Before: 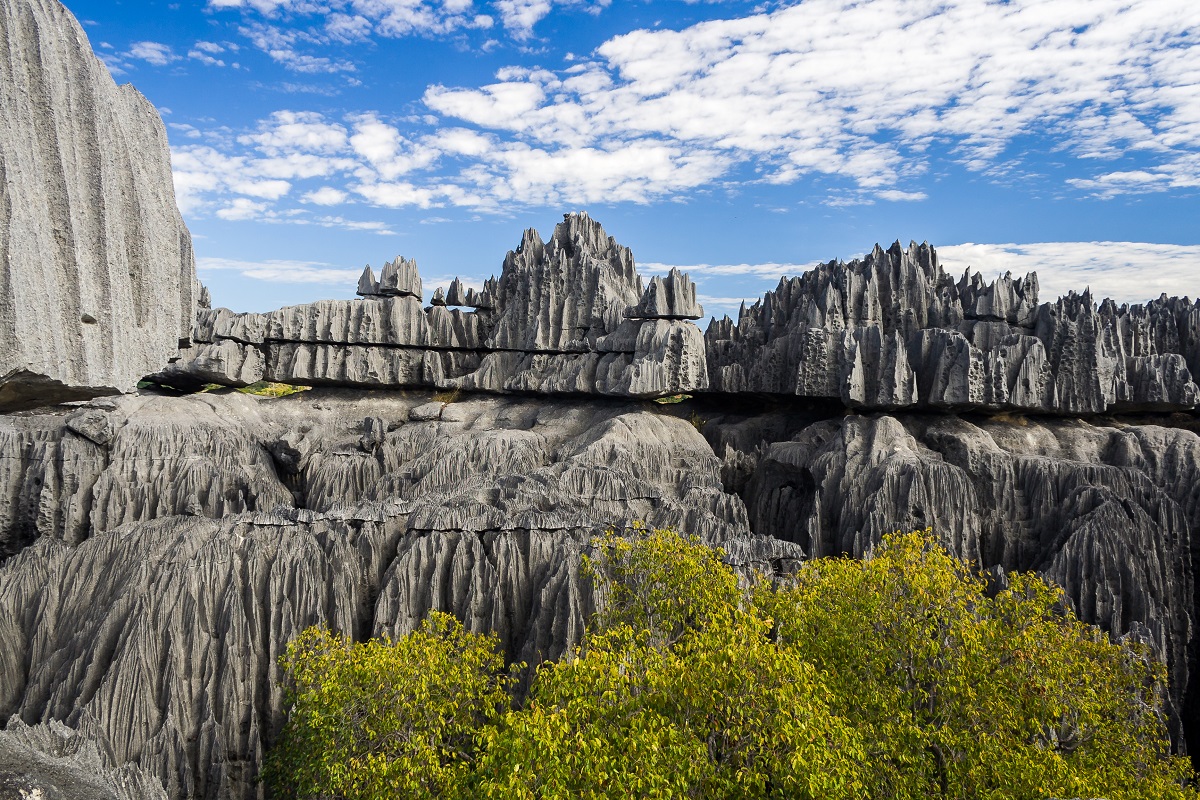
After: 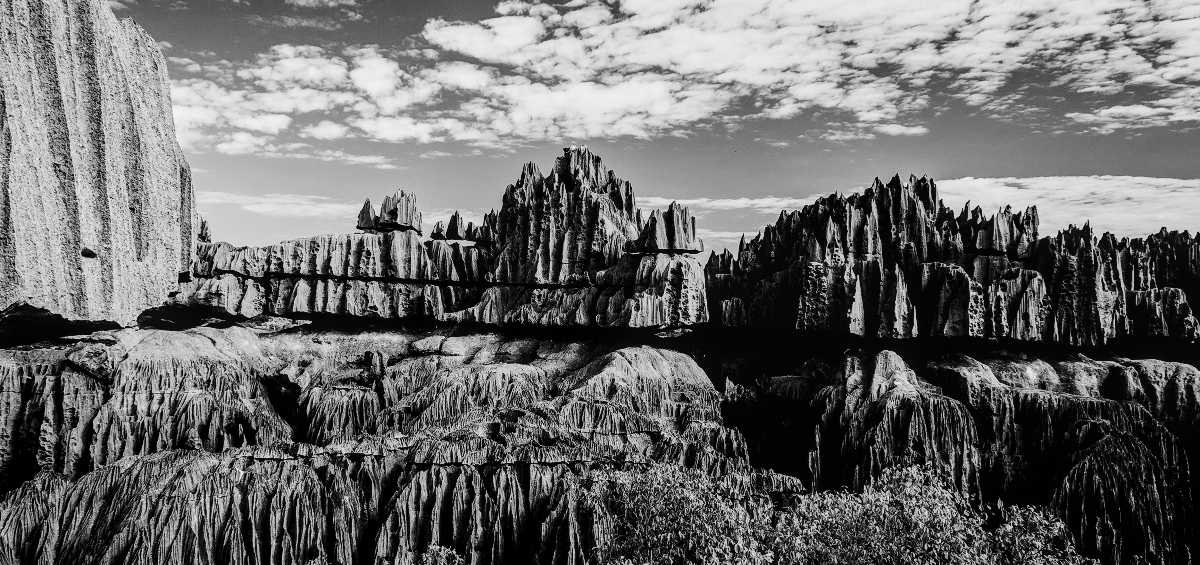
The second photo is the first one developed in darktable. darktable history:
monochrome: a 16.01, b -2.65, highlights 0.52
local contrast: on, module defaults
haze removal: compatibility mode true, adaptive false
shadows and highlights: shadows 29.61, highlights -30.47, low approximation 0.01, soften with gaussian
filmic rgb: black relative exposure -5 EV, hardness 2.88, contrast 1.4, highlights saturation mix -30%
crop and rotate: top 8.293%, bottom 20.996%
contrast brightness saturation: contrast 0.24, brightness -0.24, saturation 0.14
tone equalizer: on, module defaults
